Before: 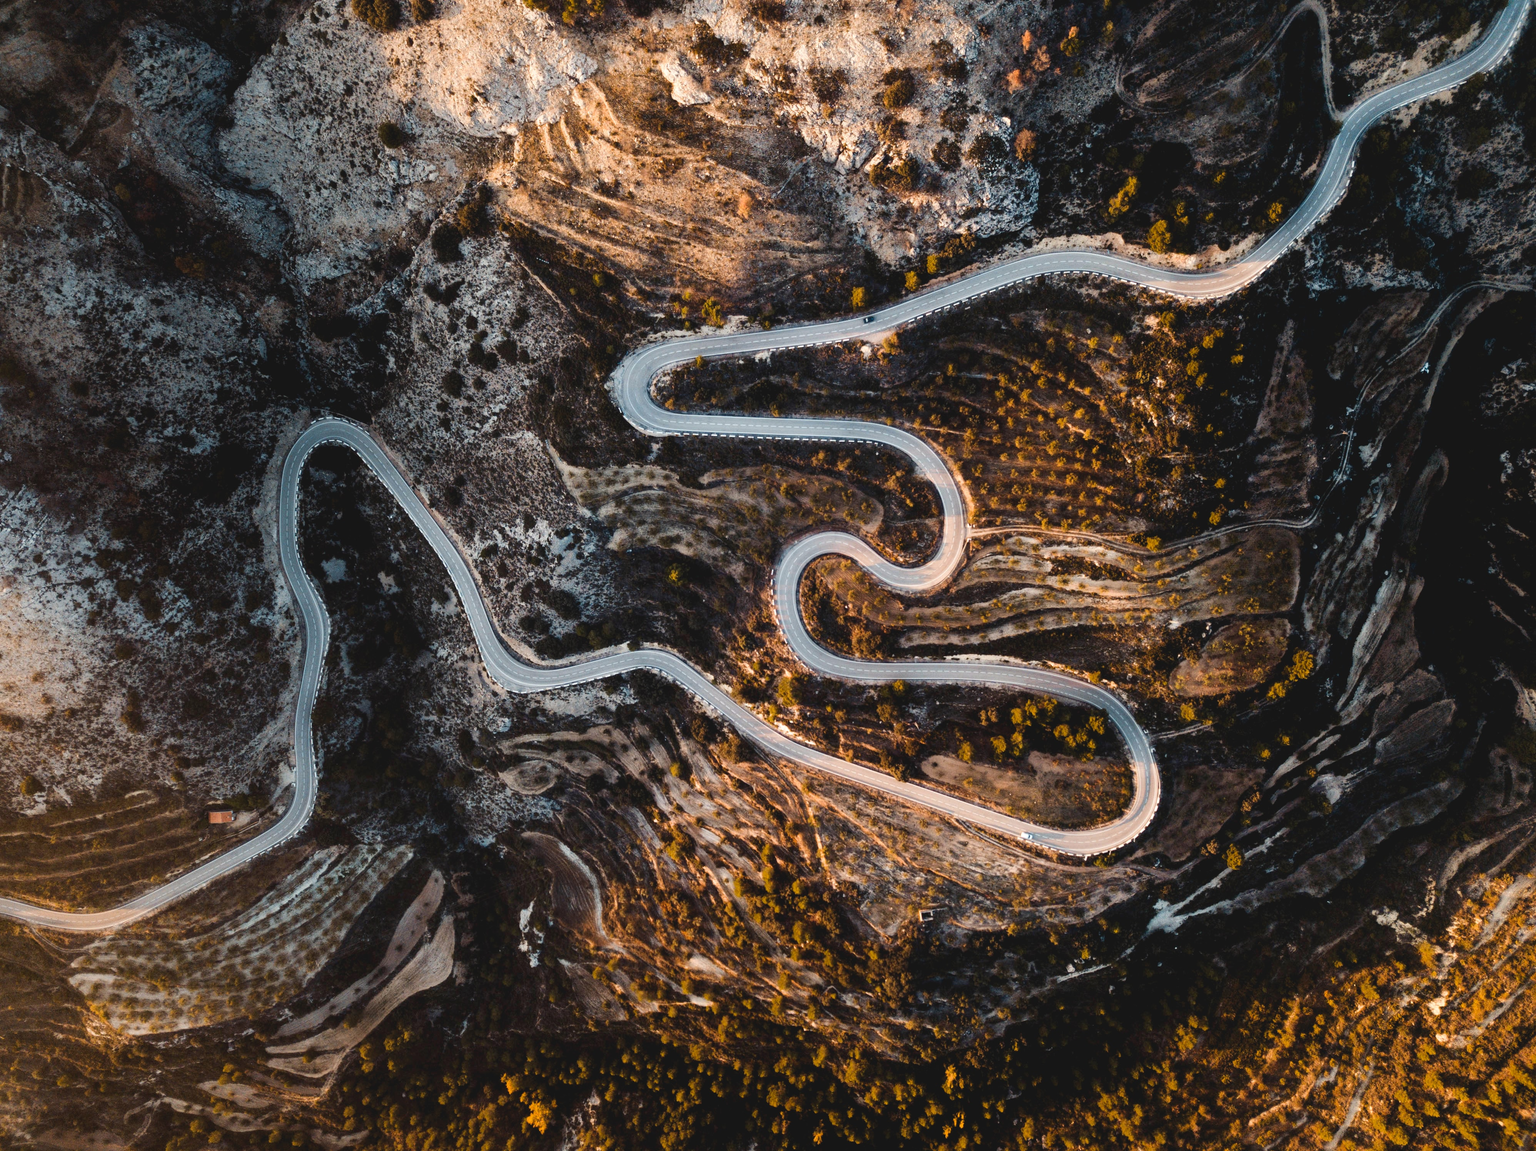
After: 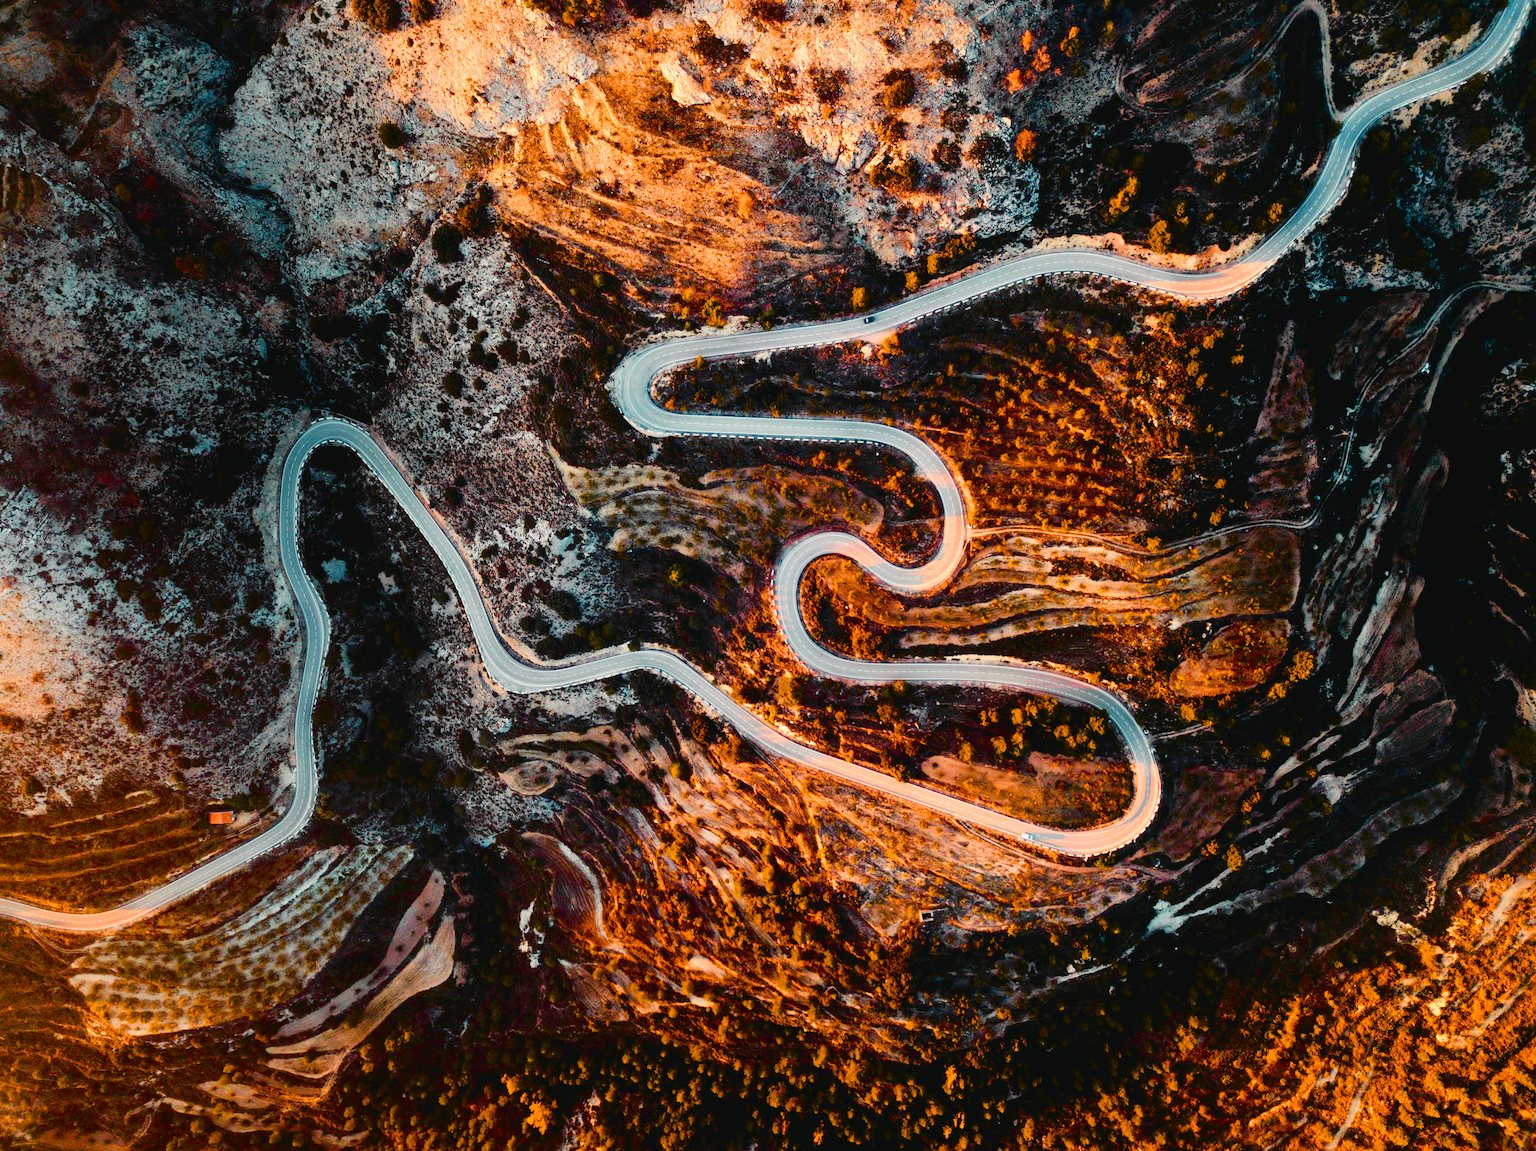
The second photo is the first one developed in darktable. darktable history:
tone curve: curves: ch0 [(0, 0.013) (0.137, 0.121) (0.326, 0.386) (0.489, 0.573) (0.663, 0.749) (0.854, 0.897) (1, 0.974)]; ch1 [(0, 0) (0.366, 0.367) (0.475, 0.453) (0.494, 0.493) (0.504, 0.497) (0.544, 0.579) (0.562, 0.619) (0.622, 0.694) (1, 1)]; ch2 [(0, 0) (0.333, 0.346) (0.375, 0.375) (0.424, 0.43) (0.476, 0.492) (0.502, 0.503) (0.533, 0.541) (0.572, 0.615) (0.605, 0.656) (0.641, 0.709) (1, 1)], color space Lab, independent channels, preserve colors none
color balance rgb: shadows lift › chroma 1%, shadows lift › hue 240.84°, highlights gain › chroma 2%, highlights gain › hue 73.2°, global offset › luminance -0.5%, perceptual saturation grading › global saturation 20%, perceptual saturation grading › highlights -25%, perceptual saturation grading › shadows 50%, global vibrance 25.26%
